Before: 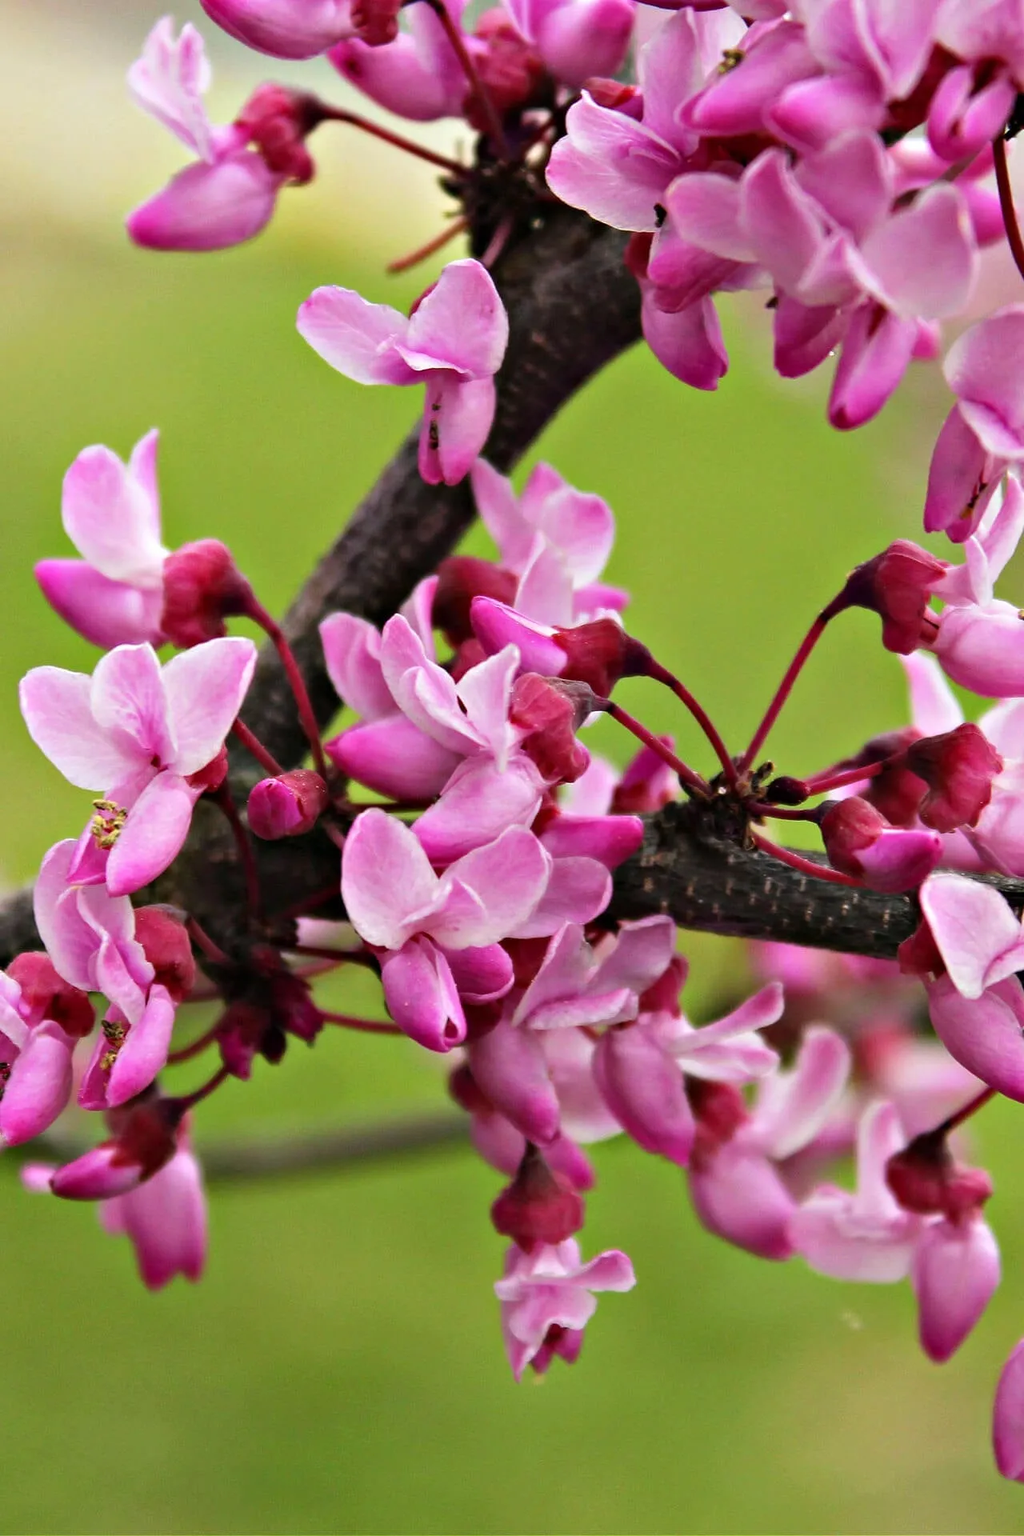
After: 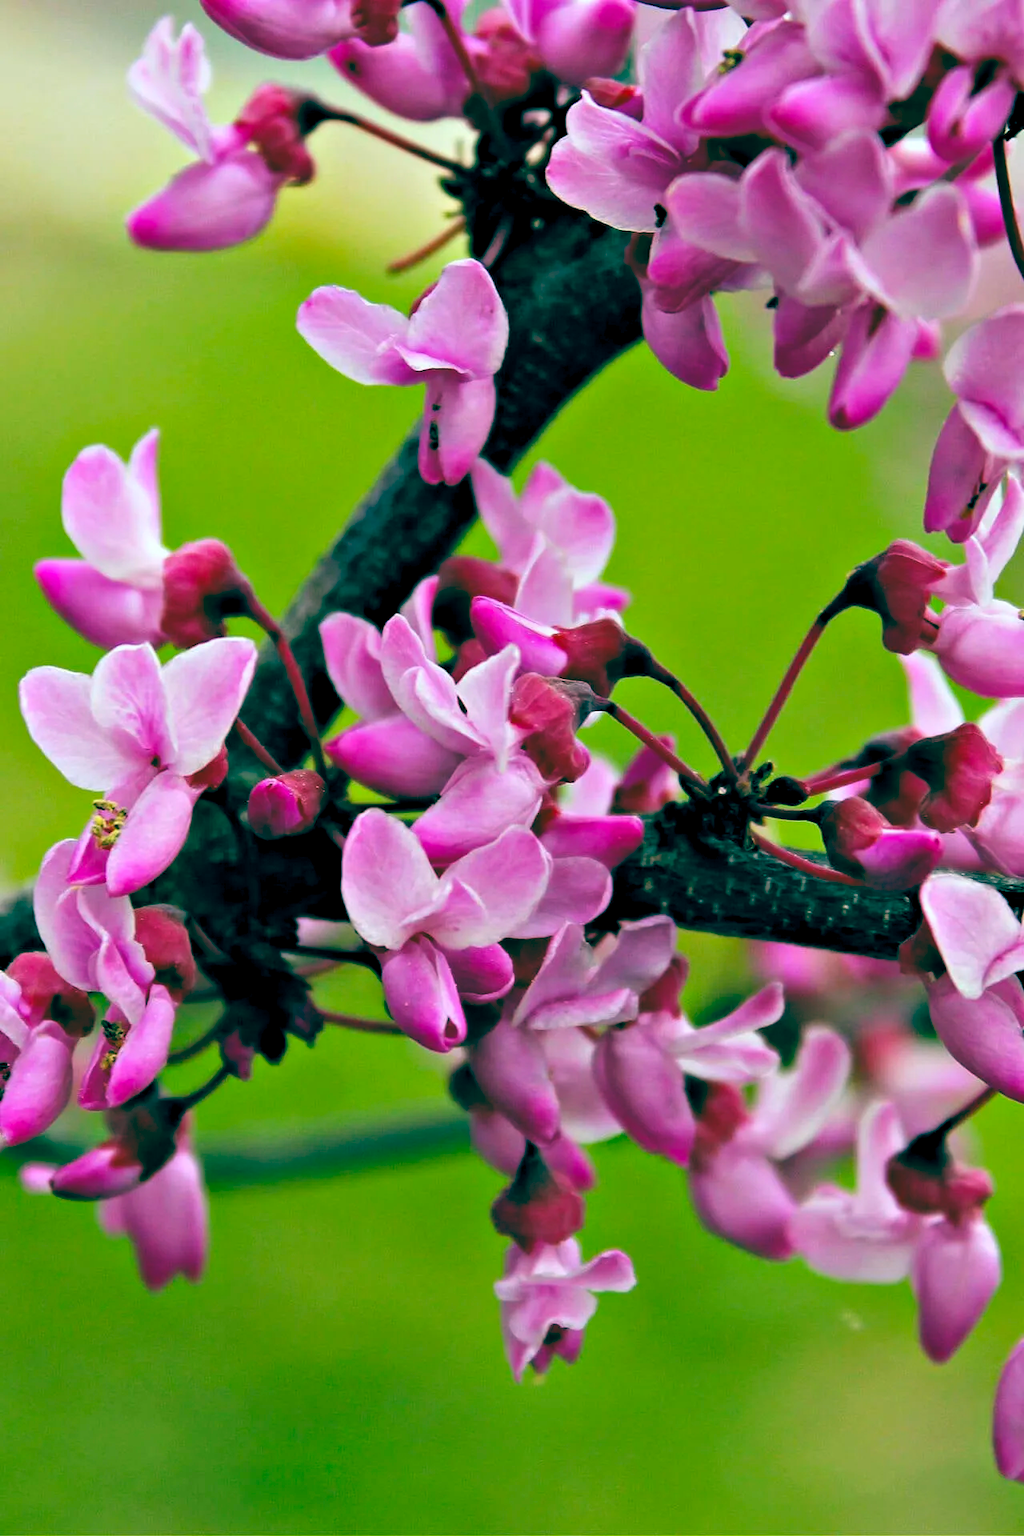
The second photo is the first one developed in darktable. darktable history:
color balance rgb: global offset › luminance -0.554%, global offset › chroma 0.904%, global offset › hue 174.48°, linear chroma grading › global chroma 8.79%, perceptual saturation grading › global saturation 16.884%
